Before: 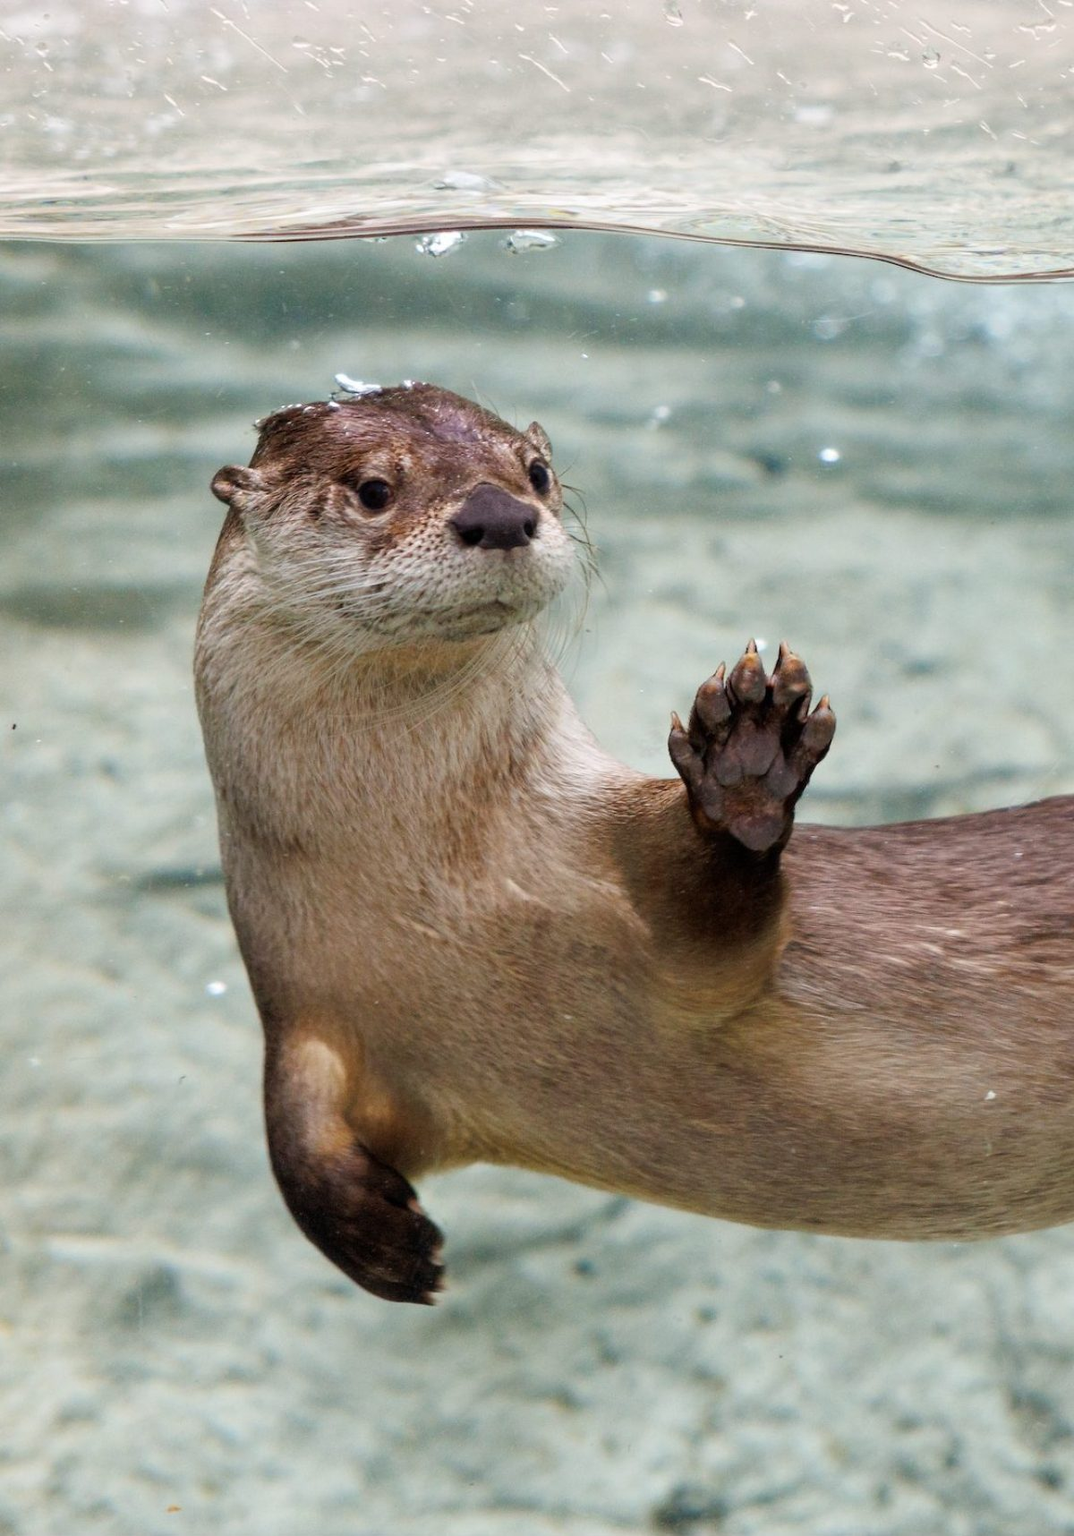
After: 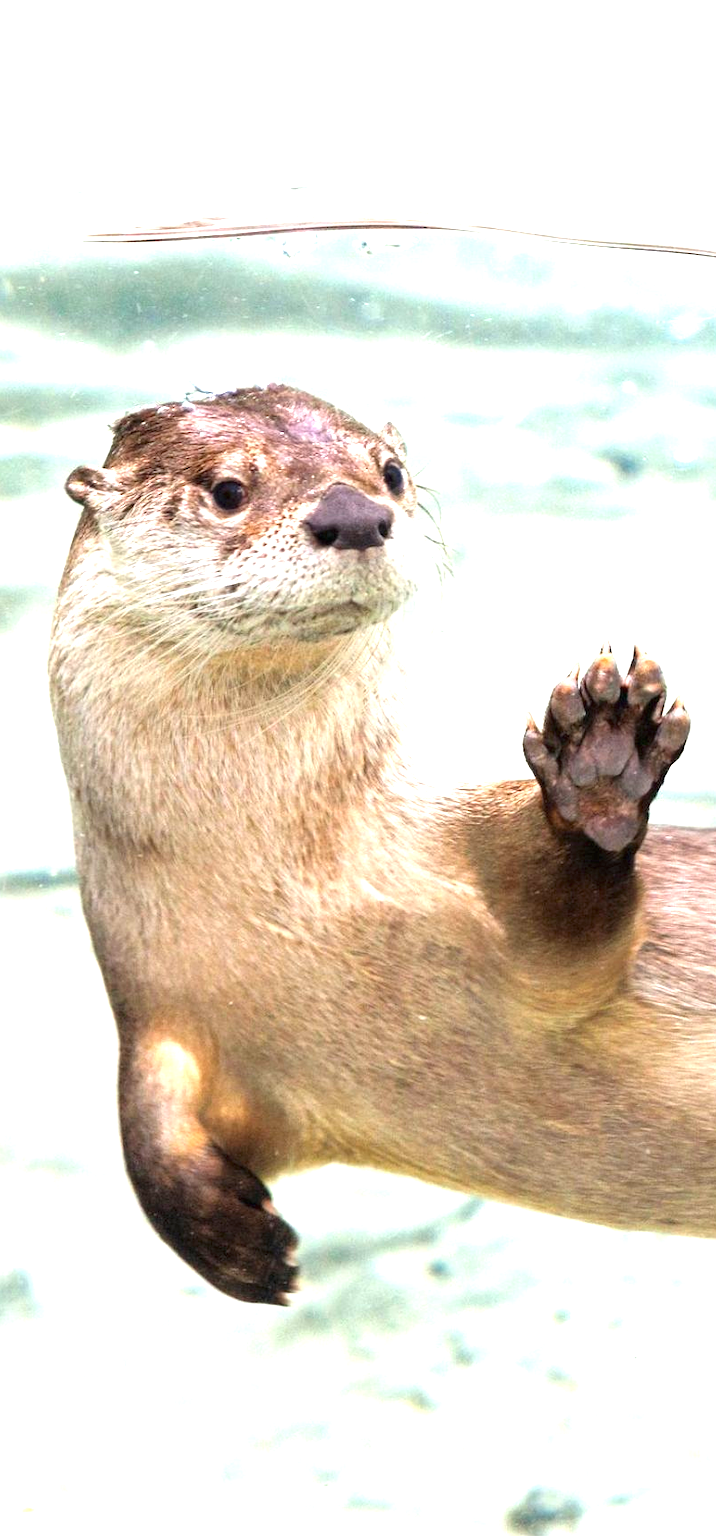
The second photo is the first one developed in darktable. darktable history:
exposure: black level correction 0, exposure 1.741 EV, compensate highlight preservation false
crop and rotate: left 13.631%, right 19.63%
